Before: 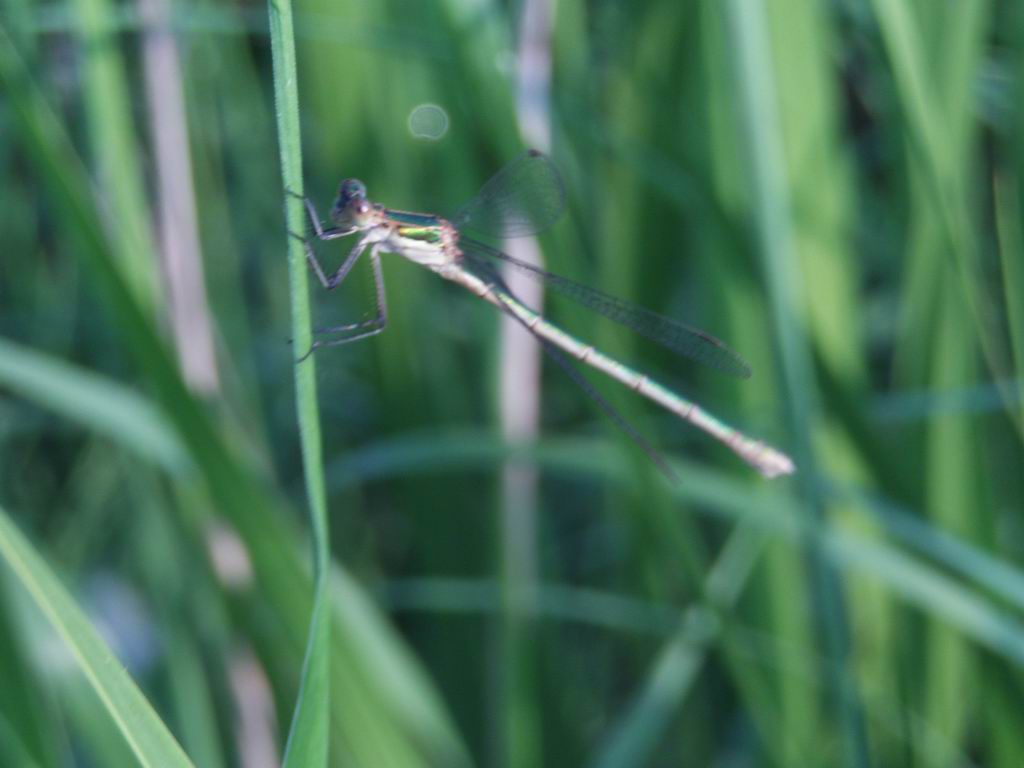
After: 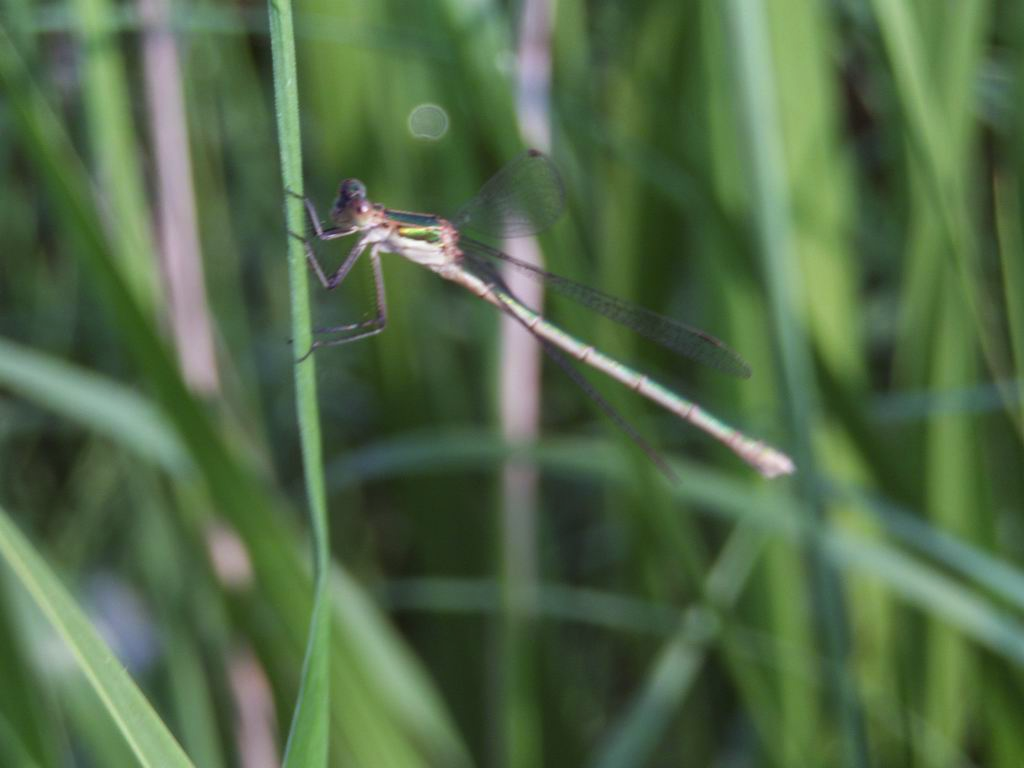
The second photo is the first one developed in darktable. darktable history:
local contrast: detail 110%
rgb levels: mode RGB, independent channels, levels [[0, 0.5, 1], [0, 0.521, 1], [0, 0.536, 1]]
